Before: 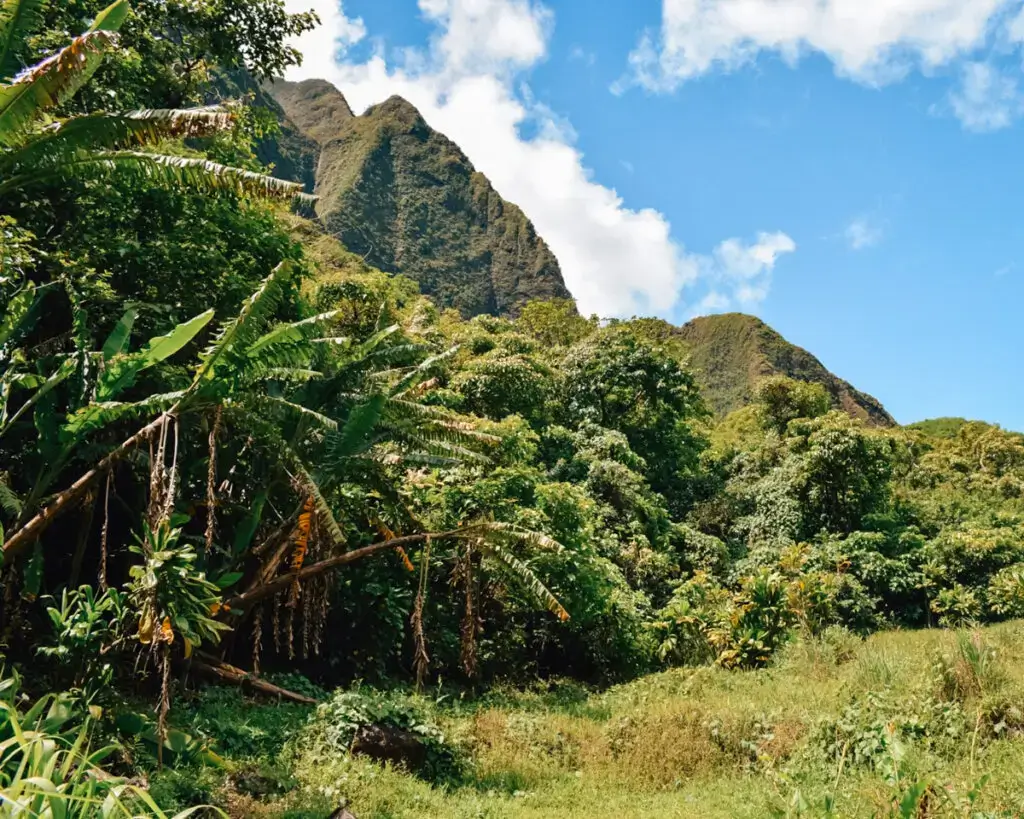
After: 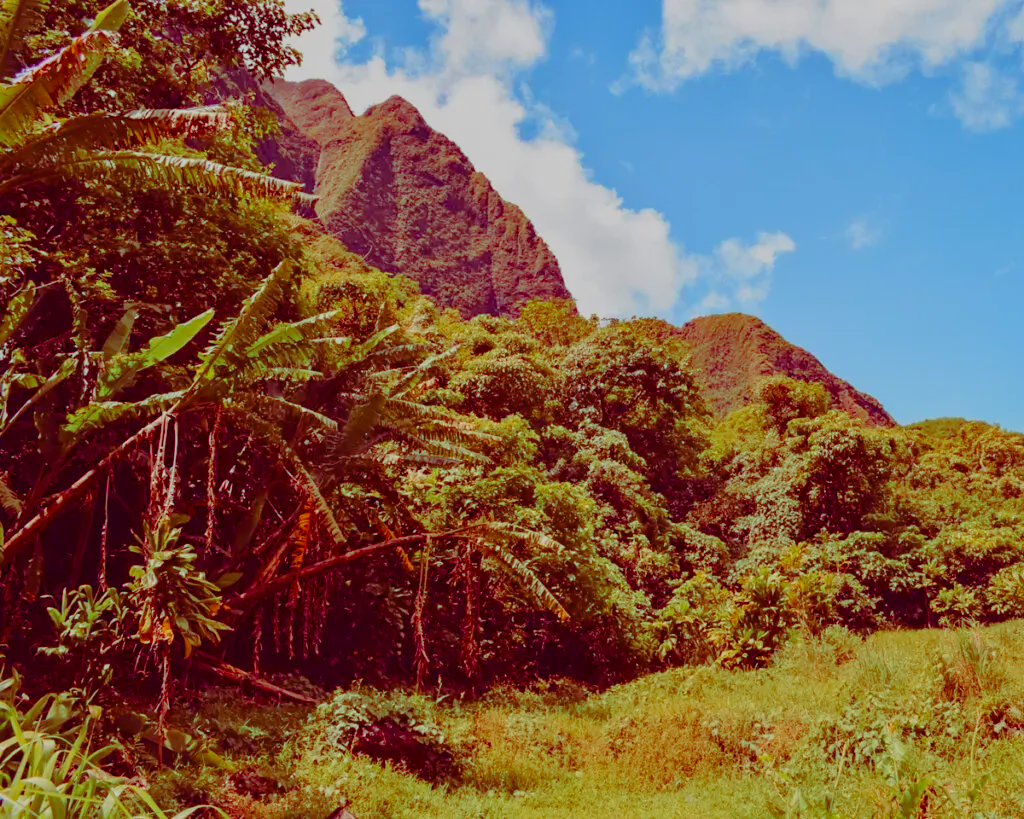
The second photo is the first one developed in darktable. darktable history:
color balance rgb: shadows lift › luminance -18.898%, shadows lift › chroma 35.345%, perceptual saturation grading › global saturation 19.529%, contrast -29.833%
